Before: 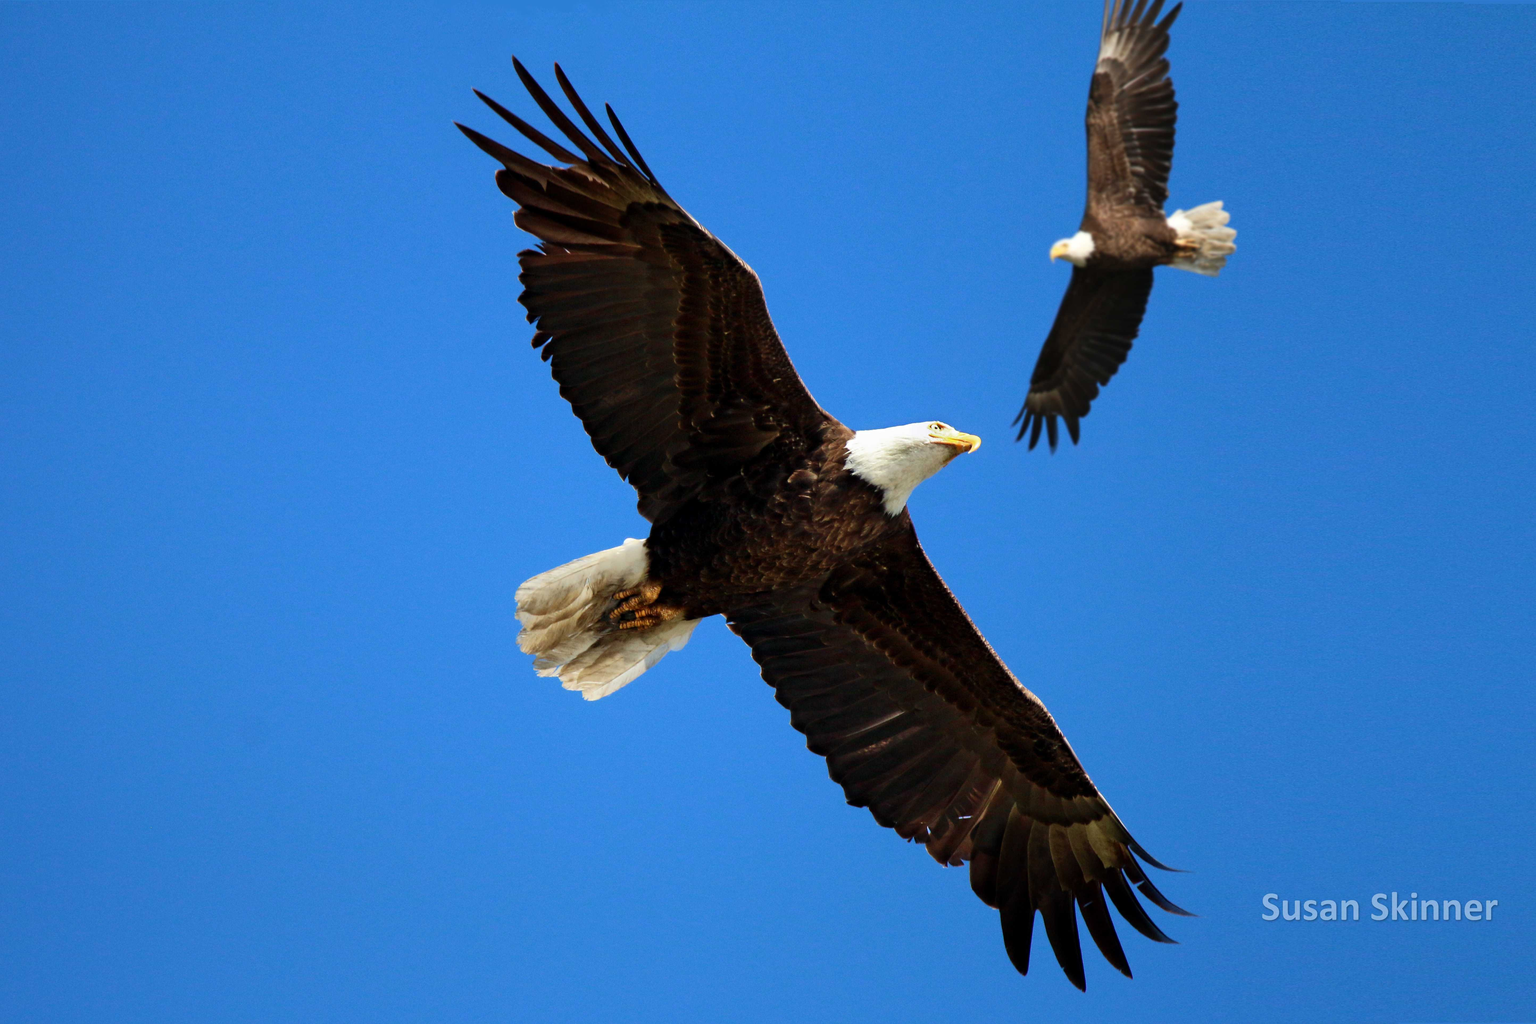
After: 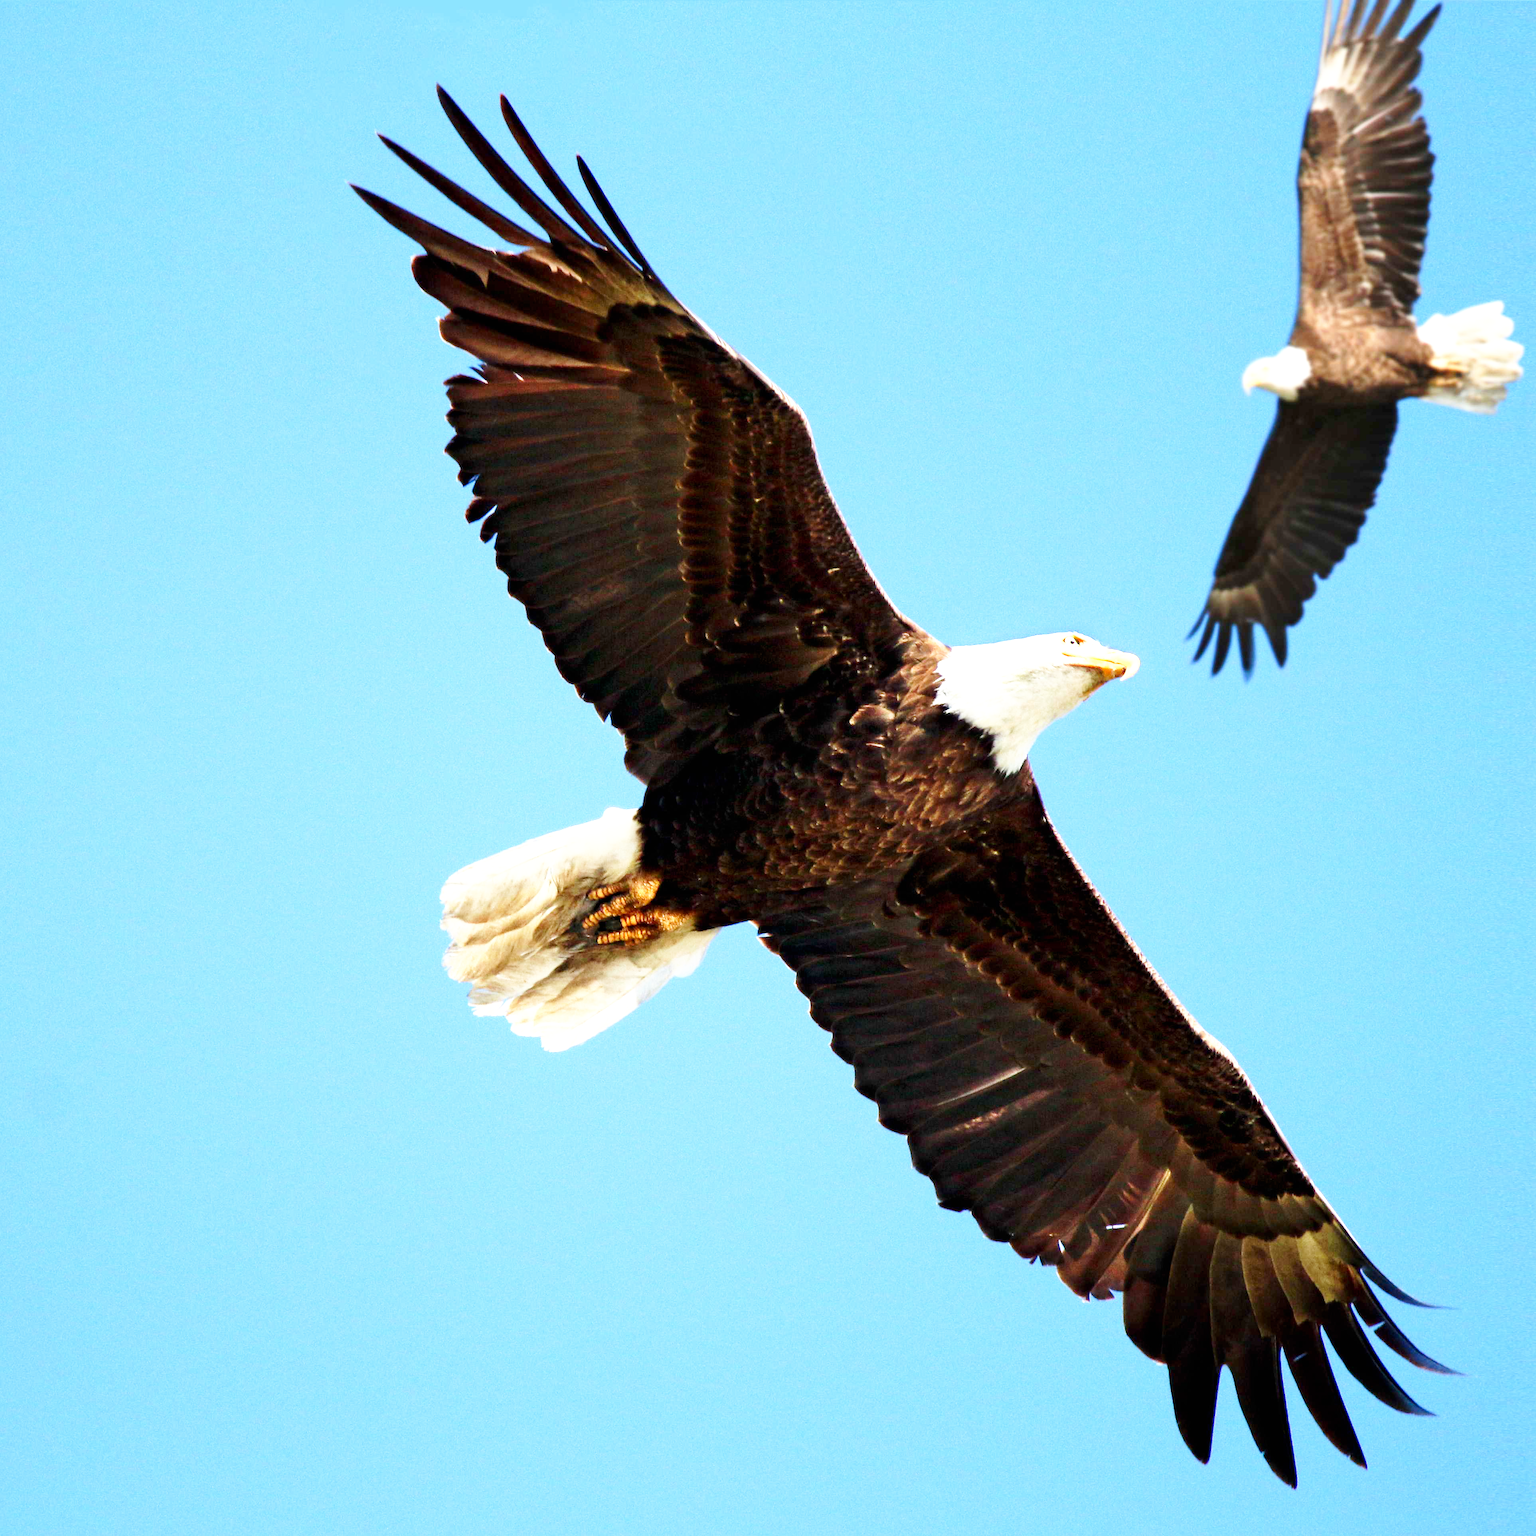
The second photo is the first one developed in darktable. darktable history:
crop and rotate: left 14.436%, right 18.898%
base curve: curves: ch0 [(0, 0) (0.005, 0.002) (0.15, 0.3) (0.4, 0.7) (0.75, 0.95) (1, 1)], preserve colors none
exposure: black level correction 0, exposure 1.1 EV, compensate exposure bias true, compensate highlight preservation false
